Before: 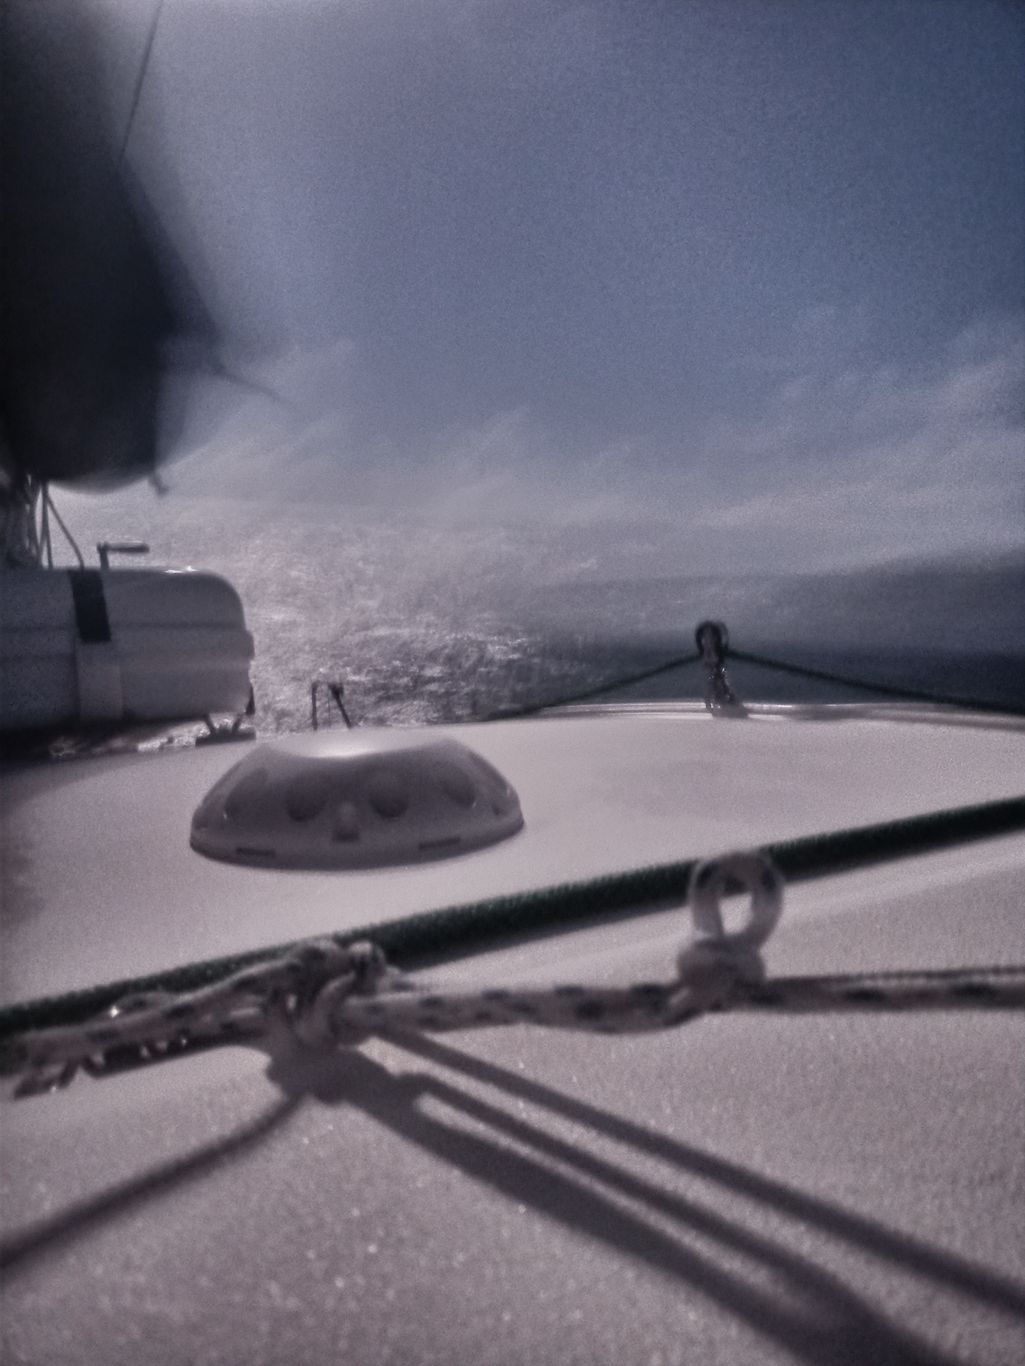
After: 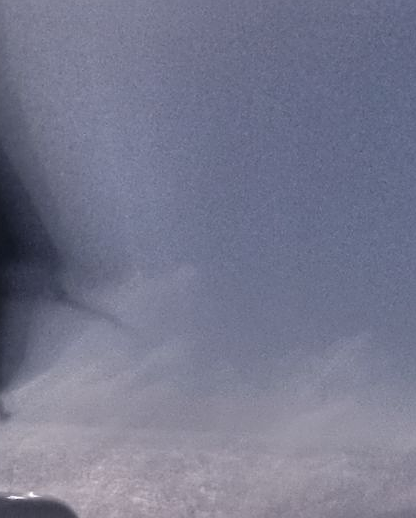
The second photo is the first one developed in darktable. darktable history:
sharpen: on, module defaults
crop: left 15.452%, top 5.459%, right 43.956%, bottom 56.62%
